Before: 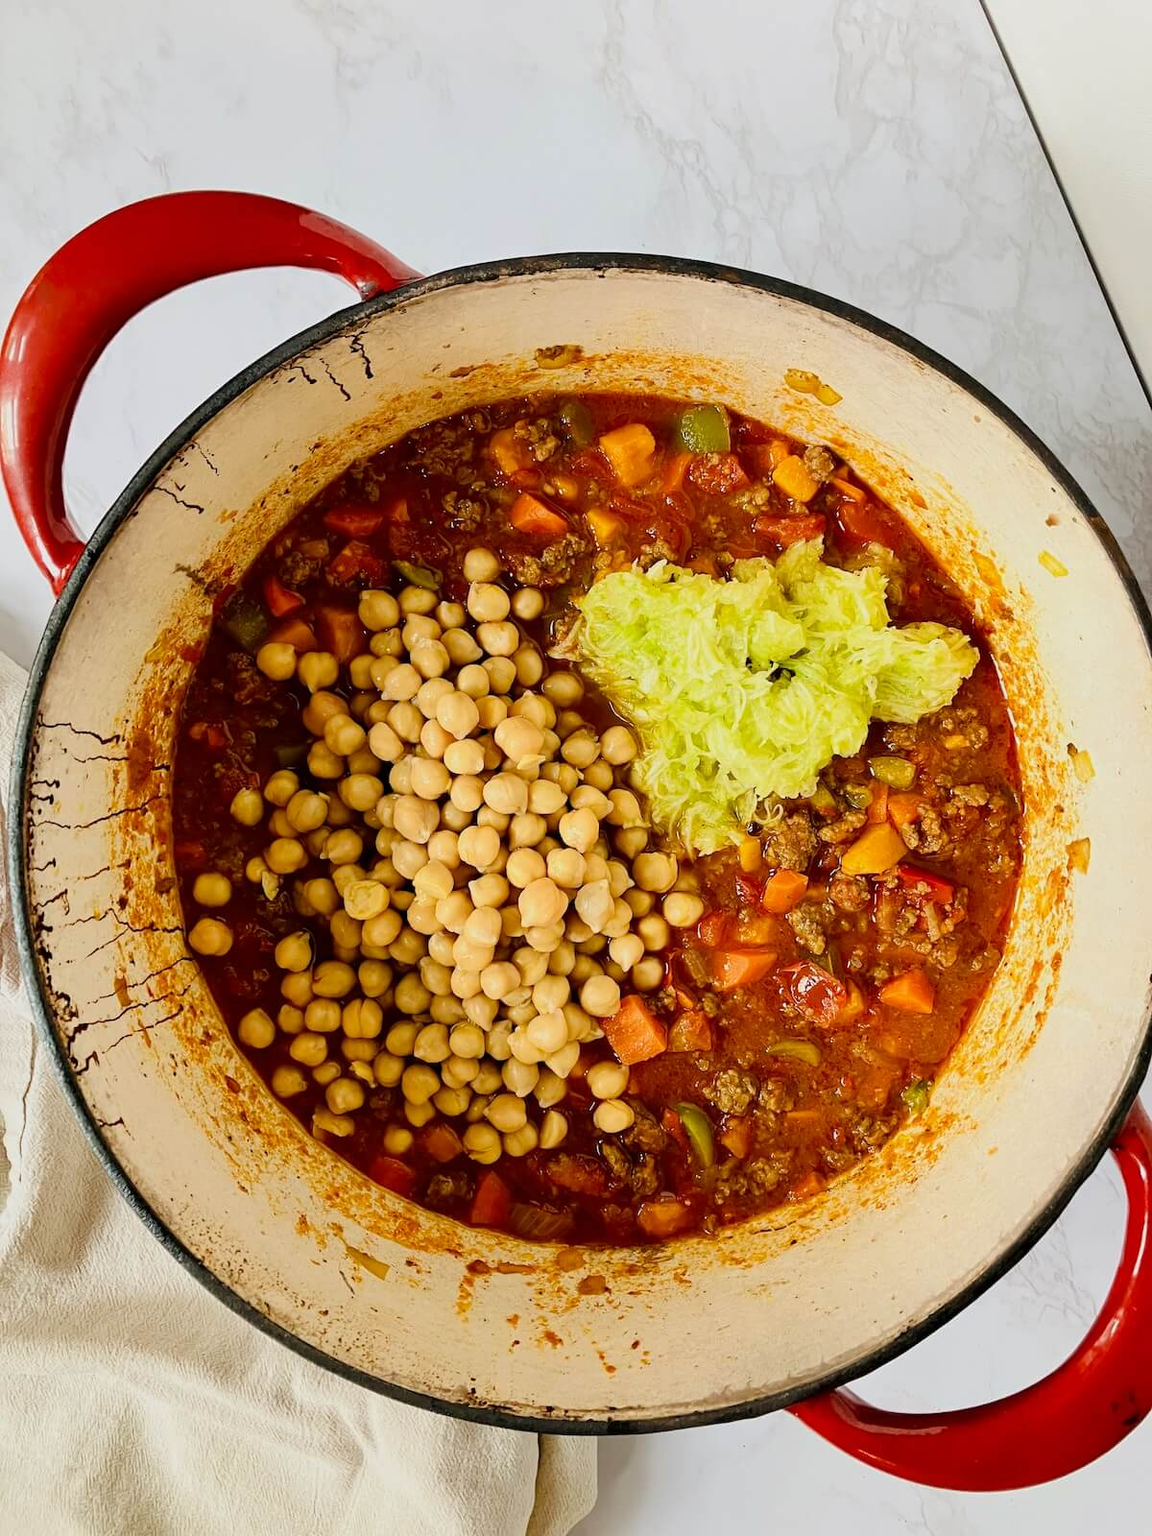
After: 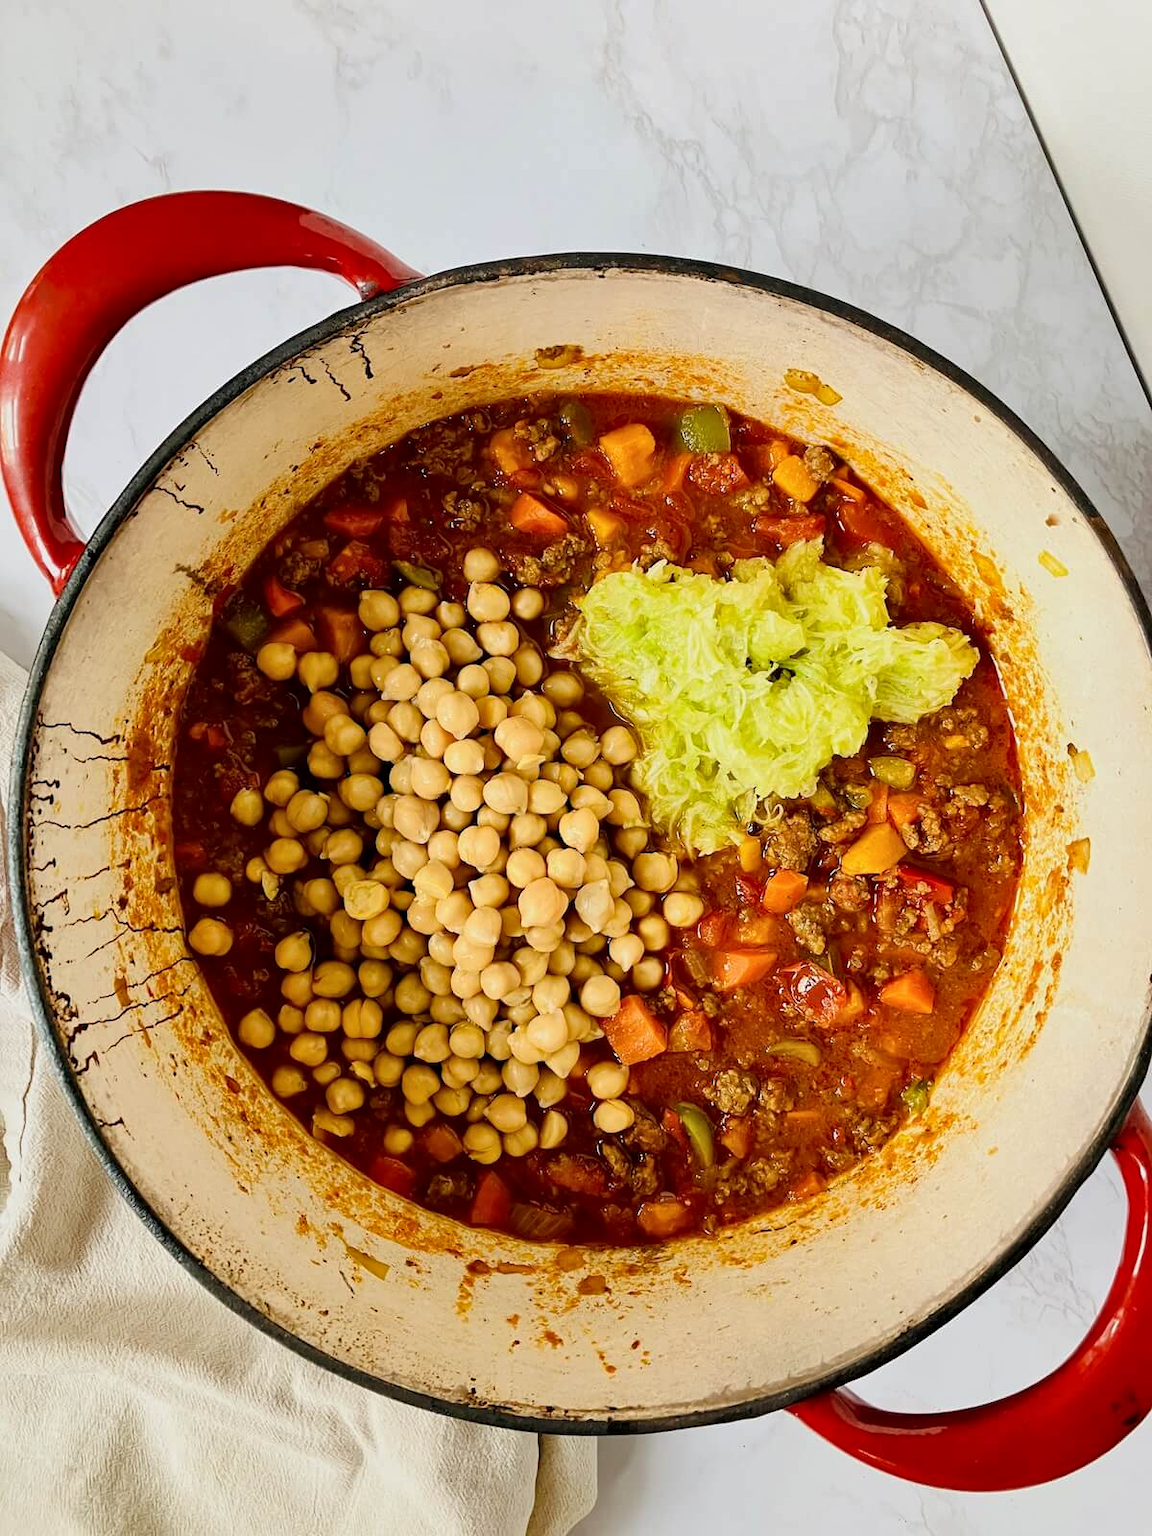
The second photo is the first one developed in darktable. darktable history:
rotate and perspective: automatic cropping off
local contrast: mode bilateral grid, contrast 20, coarseness 50, detail 120%, midtone range 0.2
